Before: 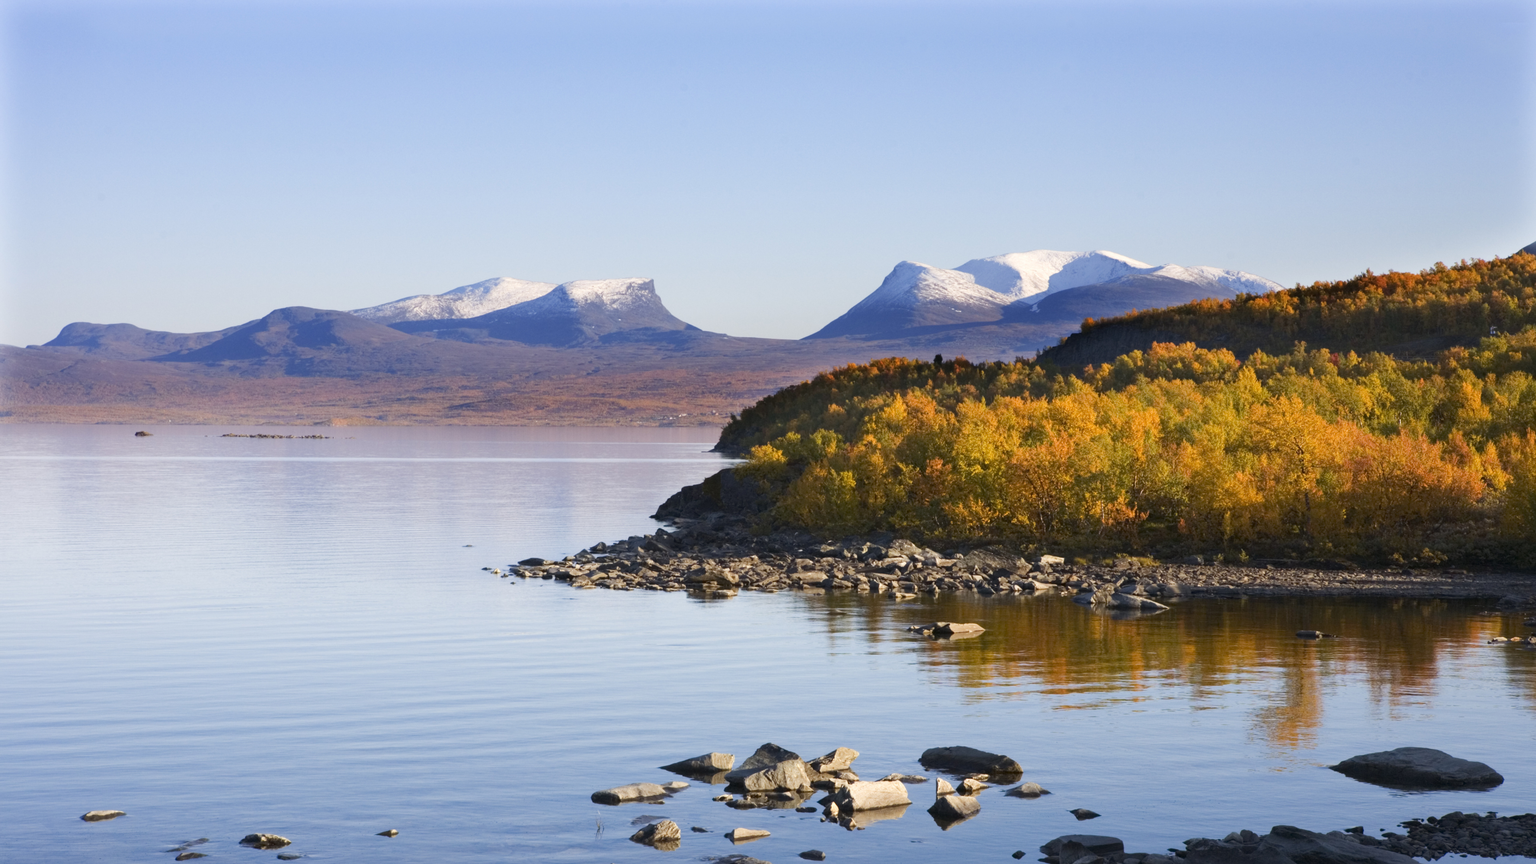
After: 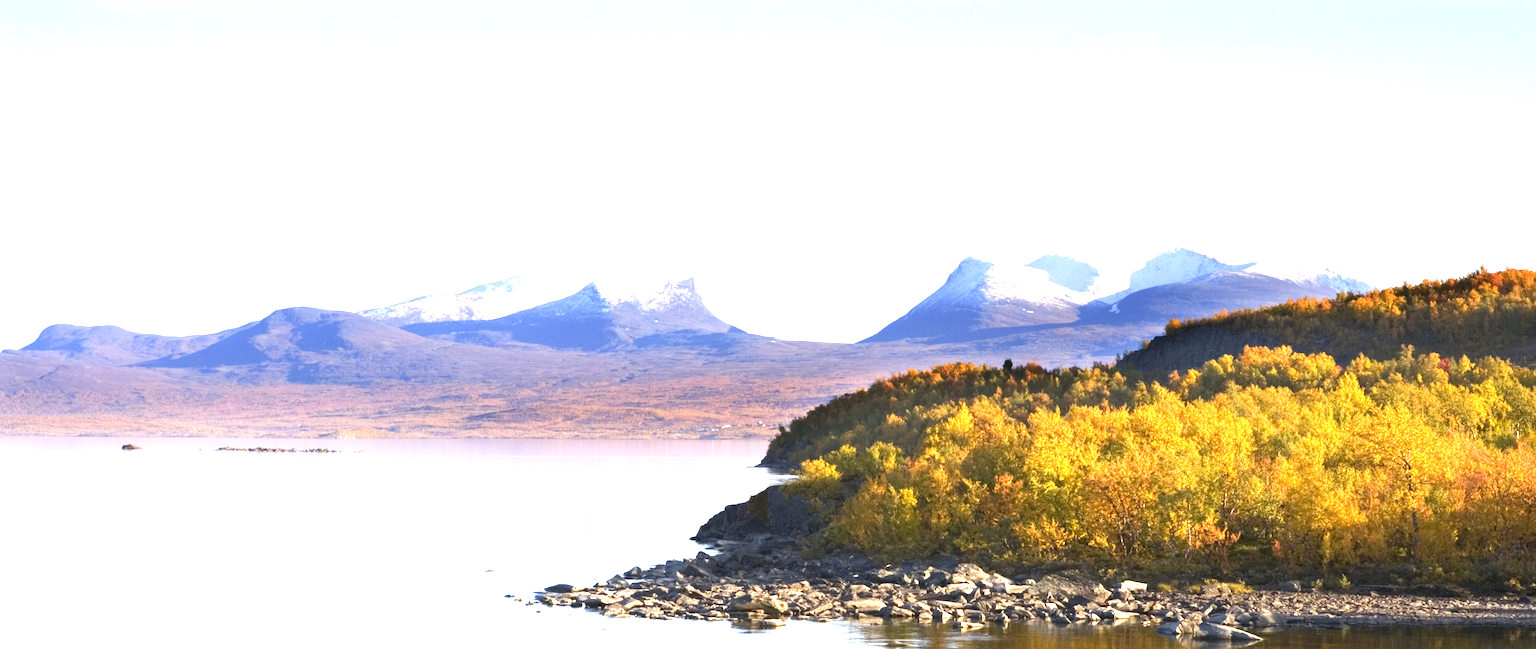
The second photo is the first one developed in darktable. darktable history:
exposure: black level correction 0.001, exposure 1.398 EV, compensate exposure bias true, compensate highlight preservation false
crop: left 1.623%, top 3.363%, right 7.721%, bottom 28.491%
